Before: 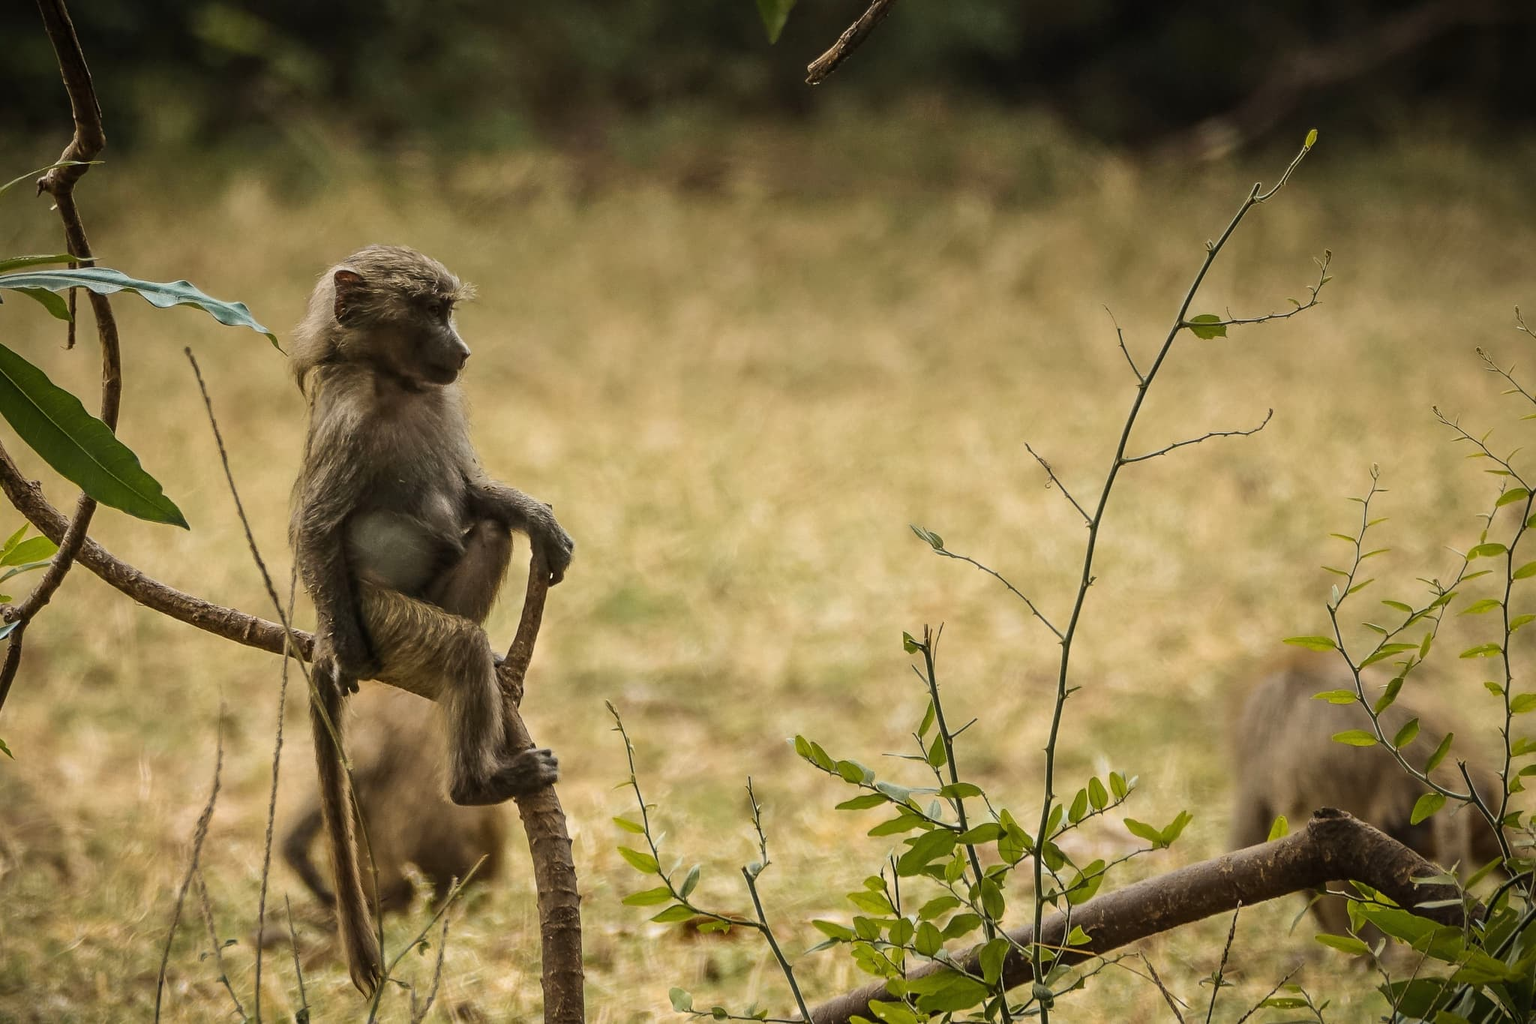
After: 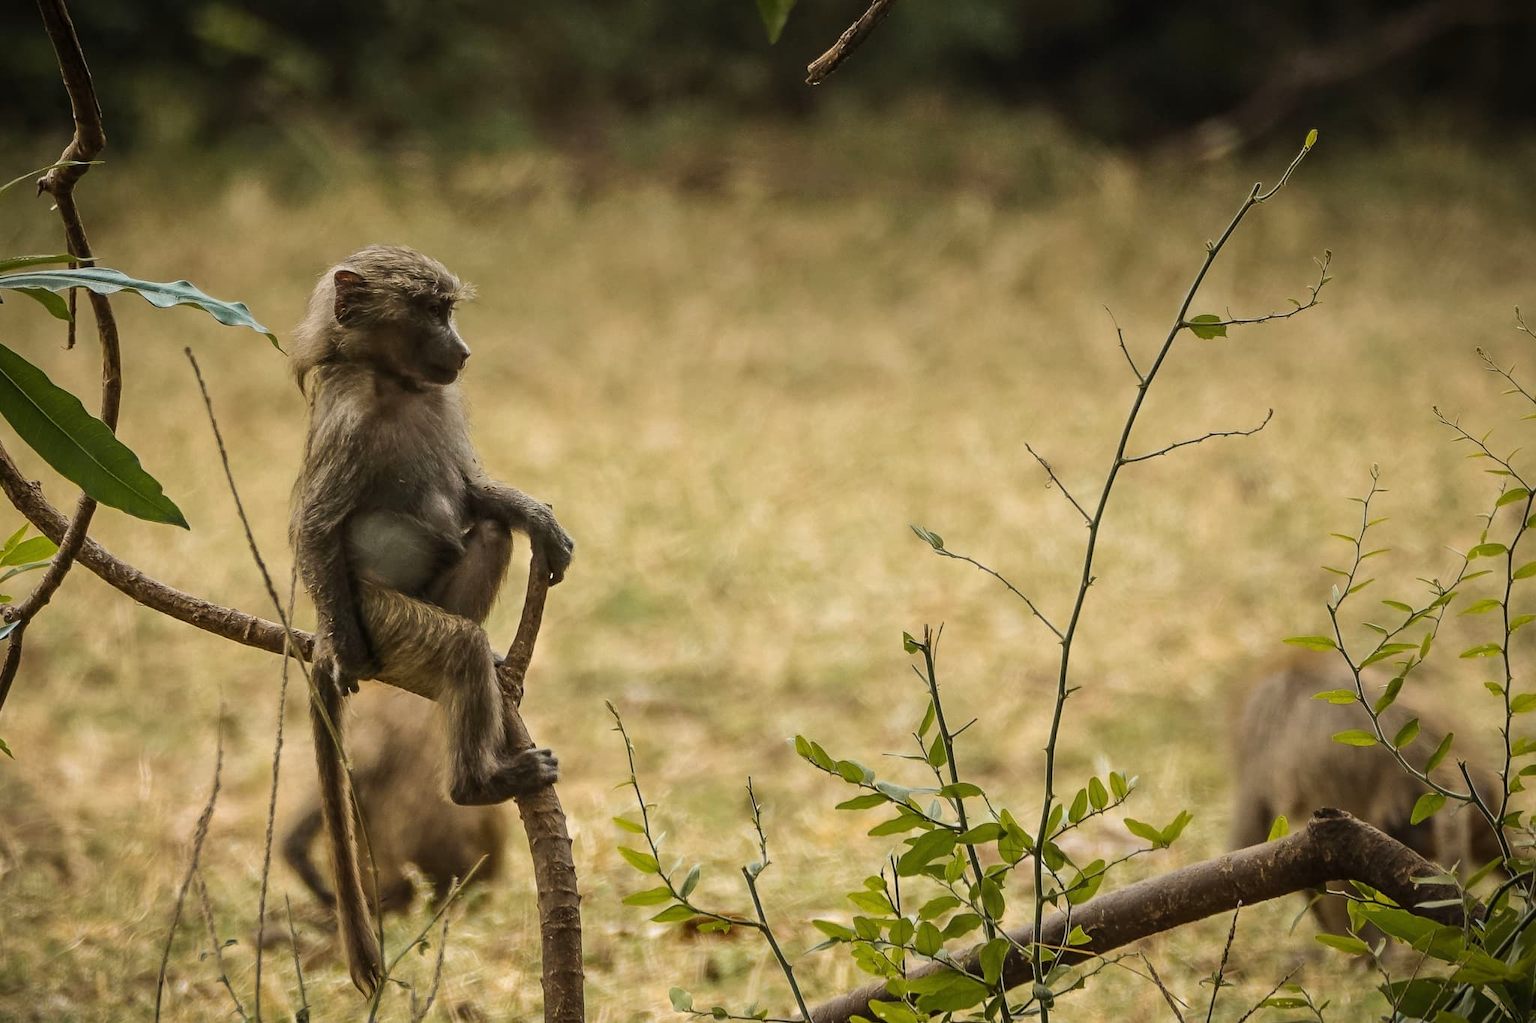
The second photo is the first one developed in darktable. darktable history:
tone equalizer: edges refinement/feathering 500, mask exposure compensation -1.26 EV, preserve details no
